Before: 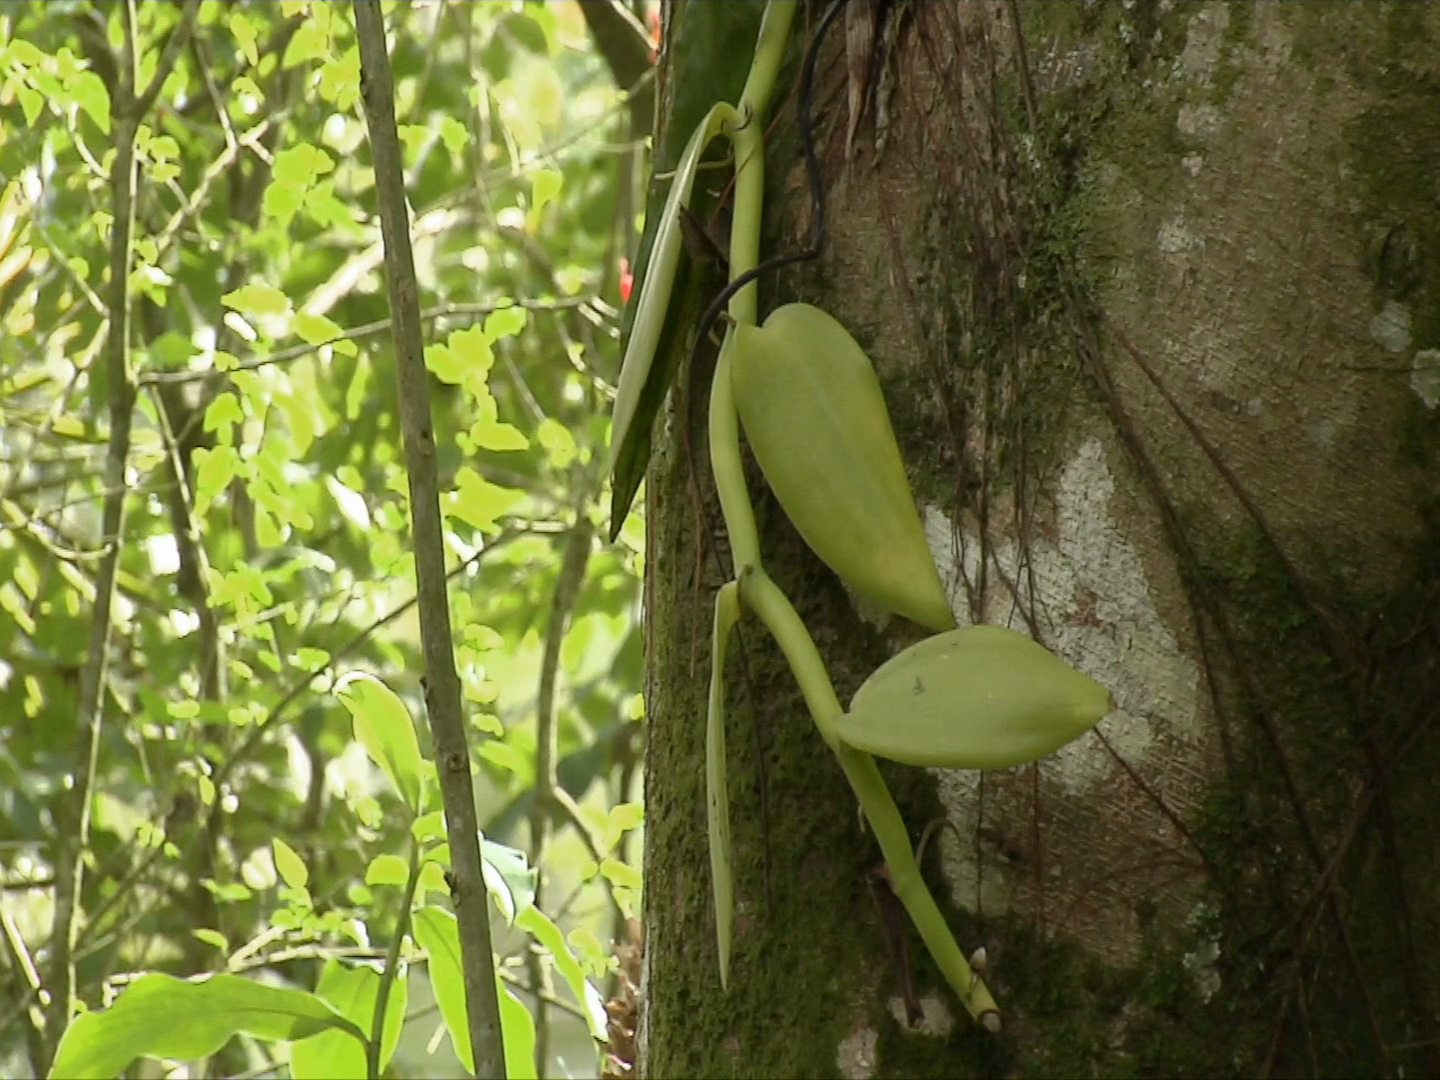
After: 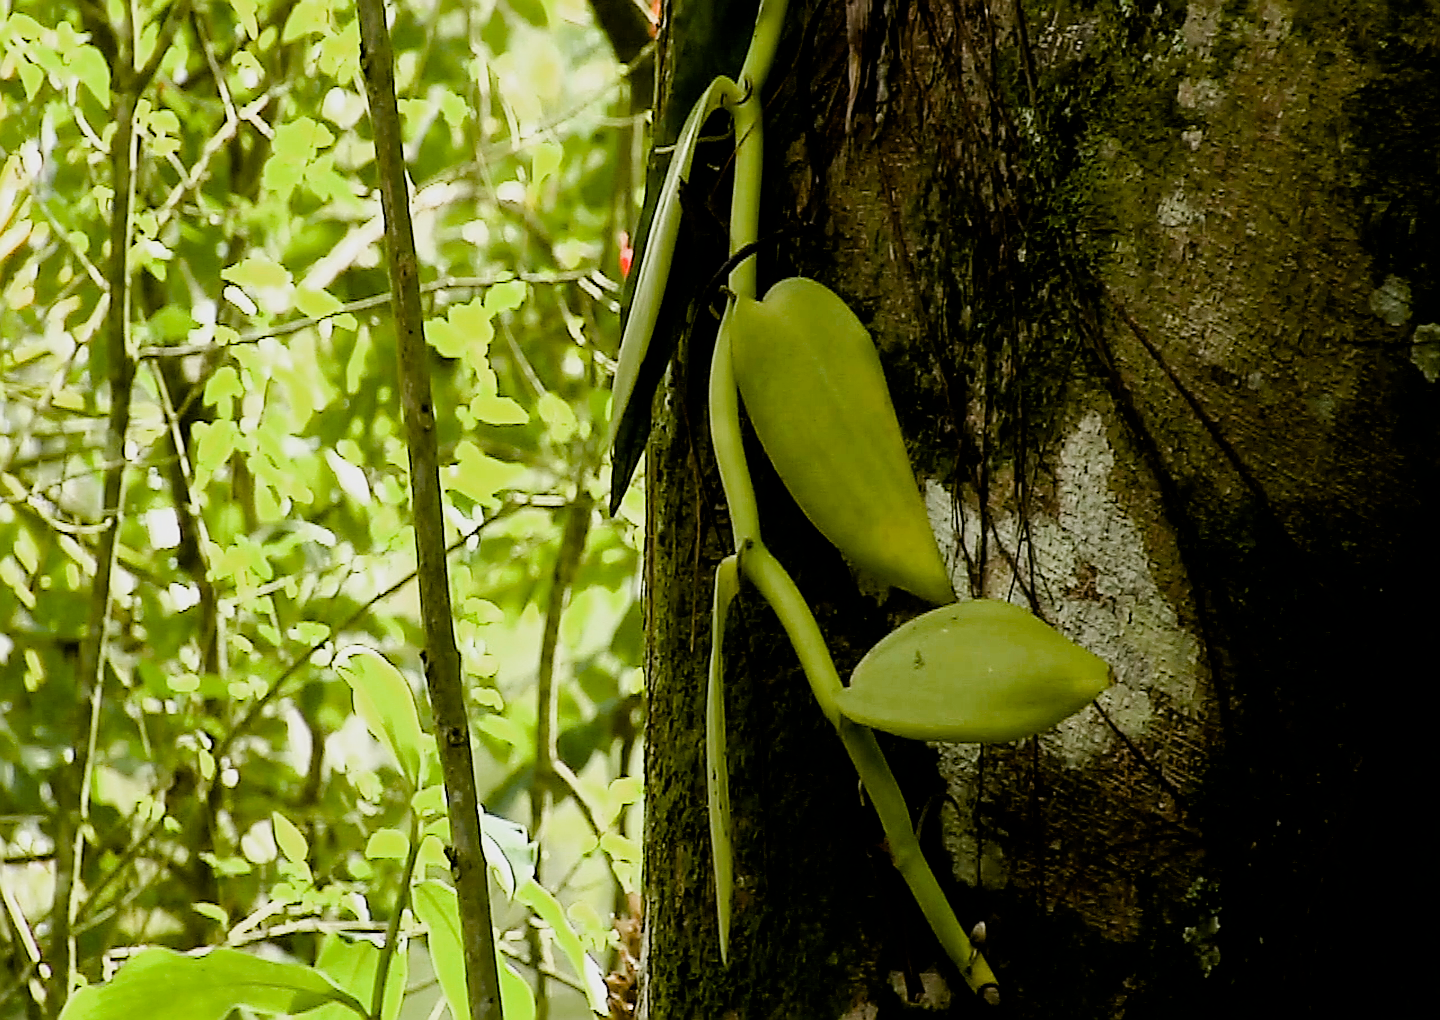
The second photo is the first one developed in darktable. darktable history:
crop and rotate: top 2.479%, bottom 3.018%
sharpen: radius 1.4, amount 1.25, threshold 0.7
color balance rgb: shadows lift › luminance -9.41%, highlights gain › luminance 17.6%, global offset › luminance -1.45%, perceptual saturation grading › highlights -17.77%, perceptual saturation grading › mid-tones 33.1%, perceptual saturation grading › shadows 50.52%, global vibrance 24.22%
filmic rgb: black relative exposure -5 EV, hardness 2.88, contrast 1.3, highlights saturation mix -30%
